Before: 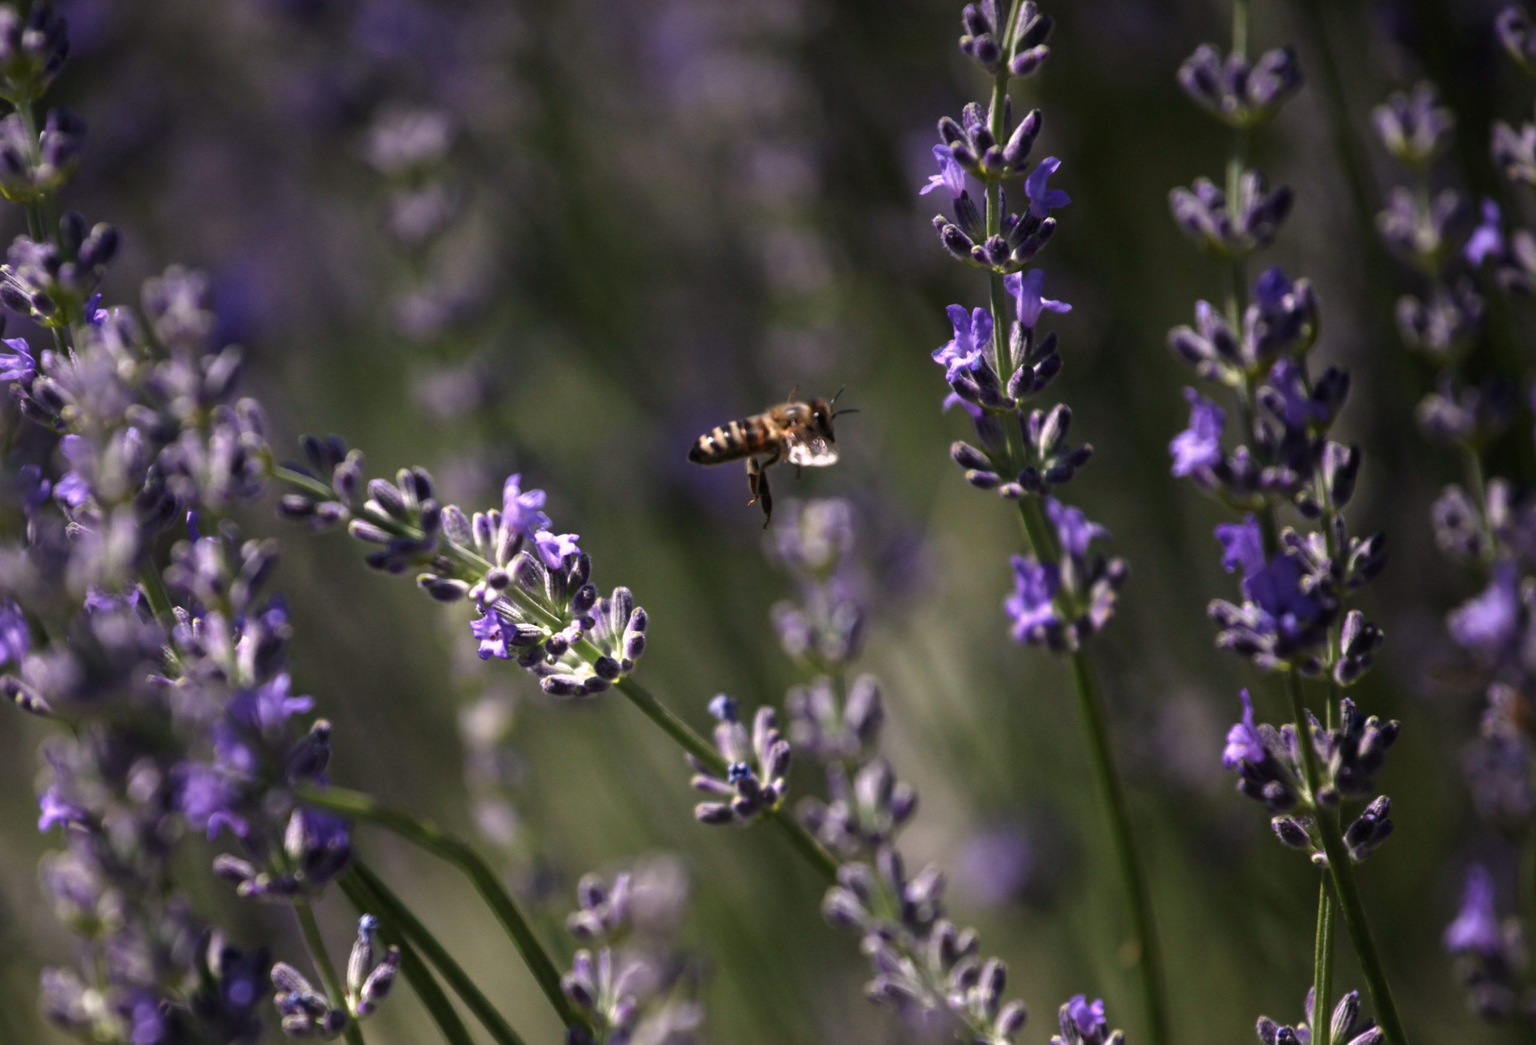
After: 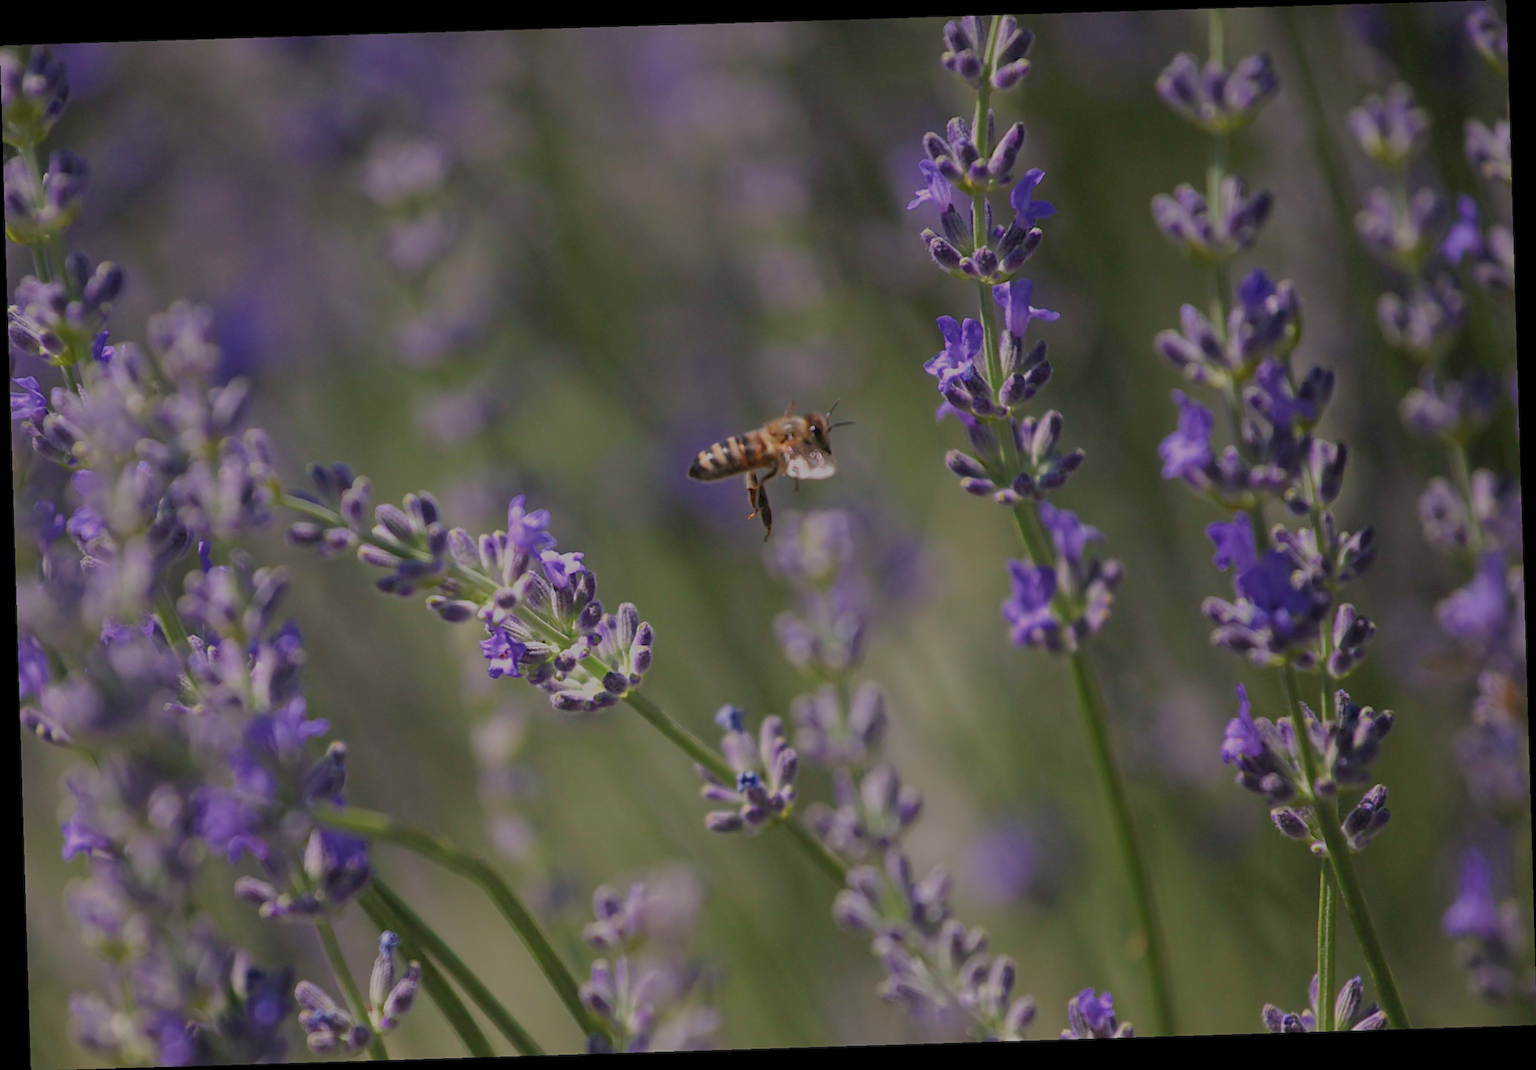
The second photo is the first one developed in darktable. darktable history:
rotate and perspective: rotation -1.75°, automatic cropping off
filmic rgb: black relative exposure -16 EV, white relative exposure 8 EV, threshold 3 EV, hardness 4.17, latitude 50%, contrast 0.5, color science v5 (2021), contrast in shadows safe, contrast in highlights safe, enable highlight reconstruction true
sharpen: on, module defaults
